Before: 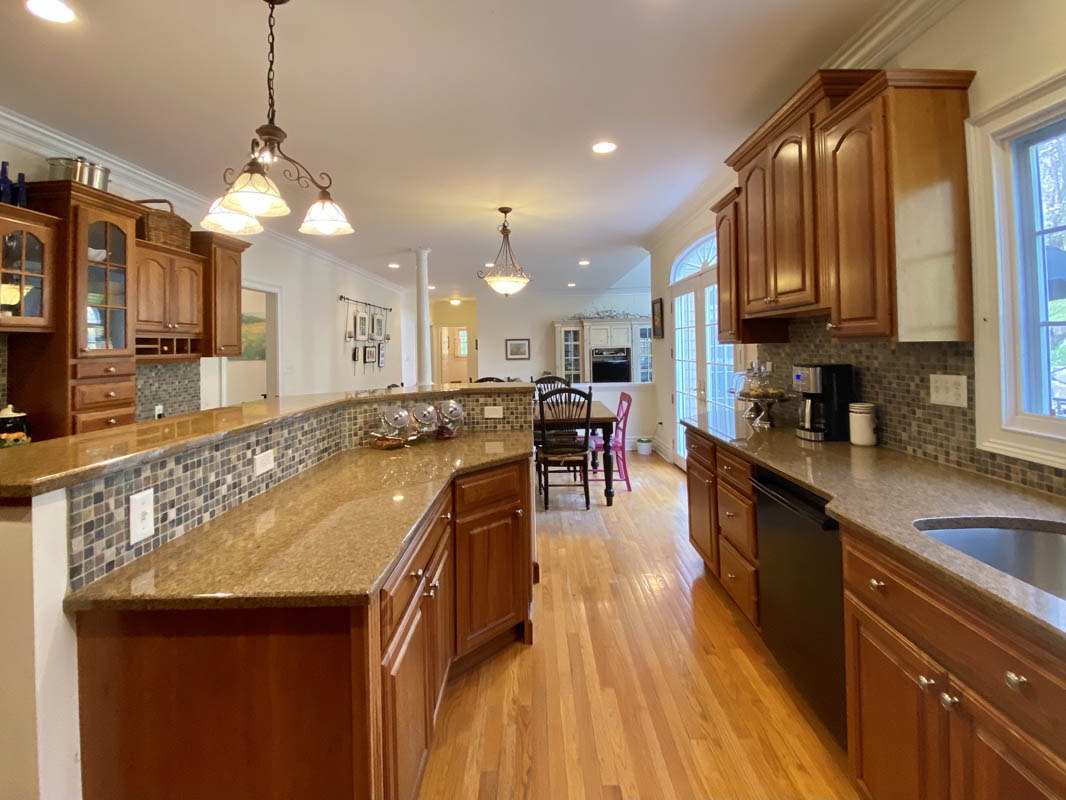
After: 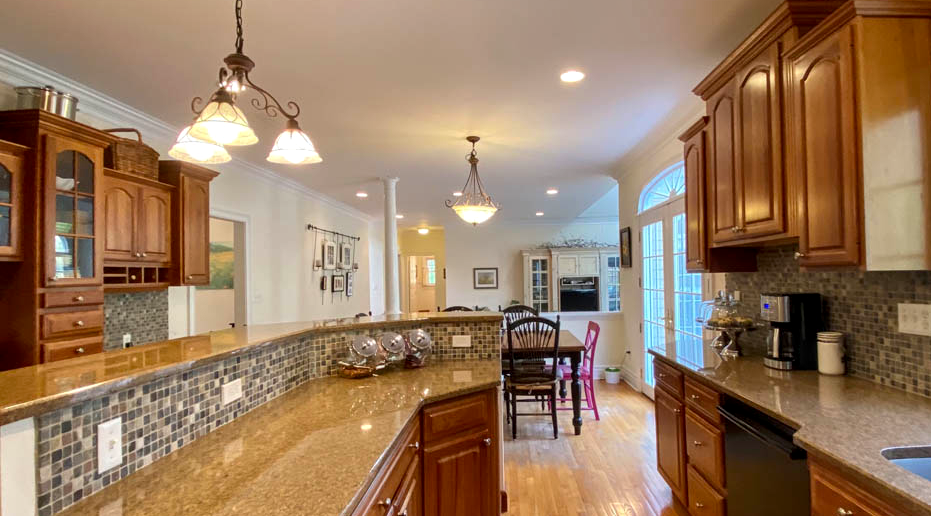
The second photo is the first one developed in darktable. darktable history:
crop: left 3.015%, top 8.969%, right 9.647%, bottom 26.457%
local contrast: on, module defaults
